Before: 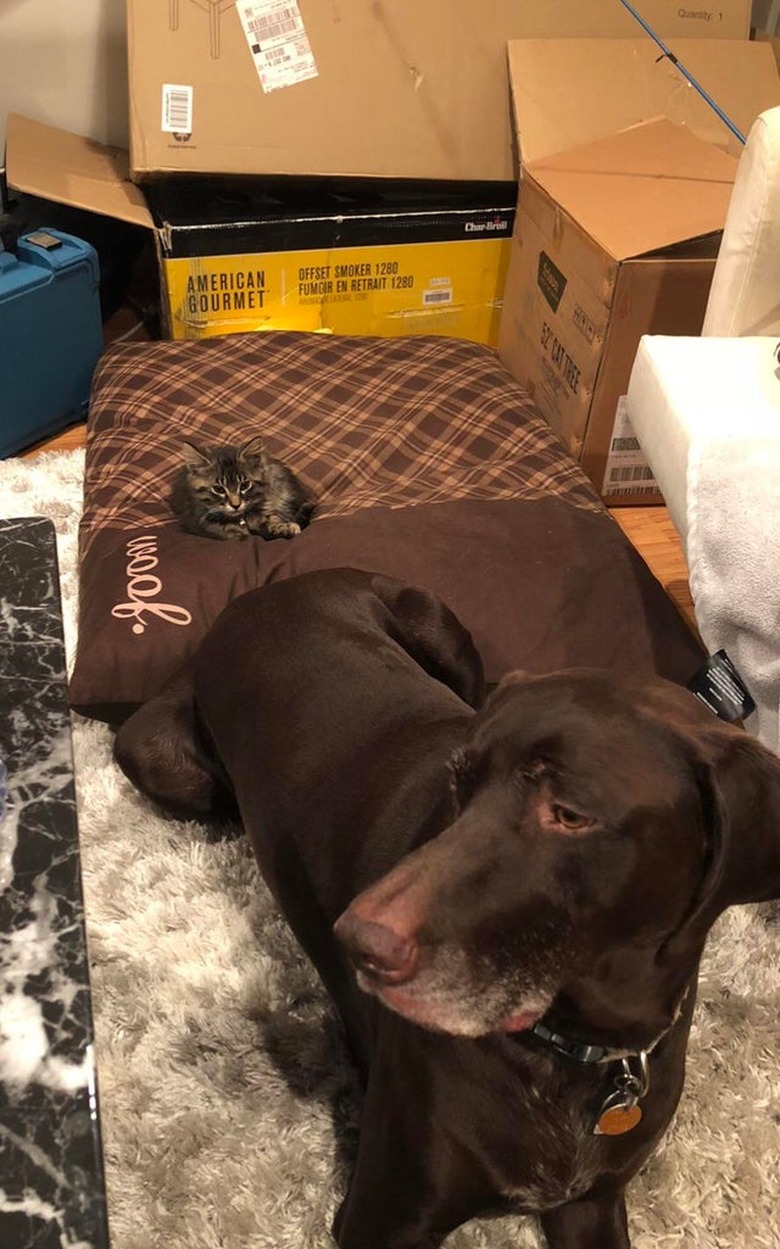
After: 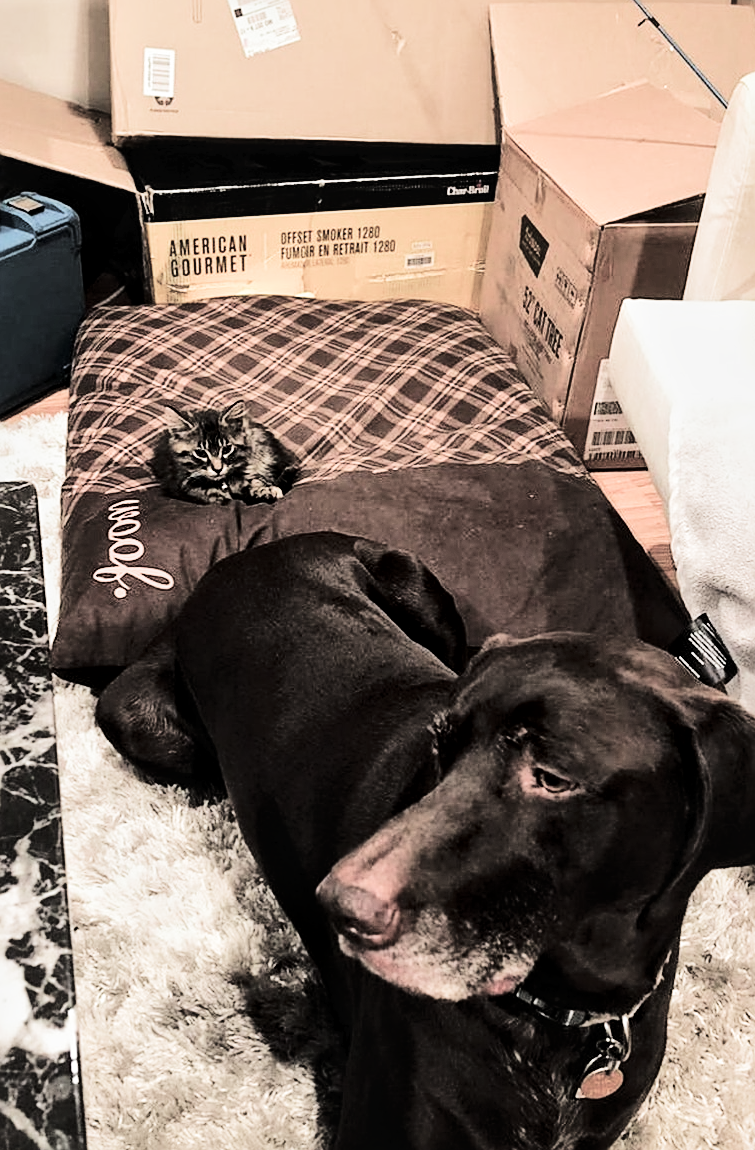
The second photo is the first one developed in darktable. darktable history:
sharpen: on, module defaults
velvia: on, module defaults
crop: left 2.333%, top 2.939%, right 0.747%, bottom 4.92%
exposure: black level correction 0, exposure 0.892 EV, compensate highlight preservation false
local contrast: mode bilateral grid, contrast 21, coarseness 21, detail 150%, midtone range 0.2
tone curve: curves: ch0 [(0, 0) (0.003, 0.018) (0.011, 0.021) (0.025, 0.028) (0.044, 0.039) (0.069, 0.05) (0.1, 0.06) (0.136, 0.081) (0.177, 0.117) (0.224, 0.161) (0.277, 0.226) (0.335, 0.315) (0.399, 0.421) (0.468, 0.53) (0.543, 0.627) (0.623, 0.726) (0.709, 0.789) (0.801, 0.859) (0.898, 0.924) (1, 1)], color space Lab, linked channels, preserve colors none
filmic rgb: black relative exposure -5.11 EV, white relative exposure 3.96 EV, hardness 2.9, contrast 1.299, highlights saturation mix -28.99%, preserve chrominance RGB euclidean norm, color science v5 (2021), contrast in shadows safe, contrast in highlights safe
